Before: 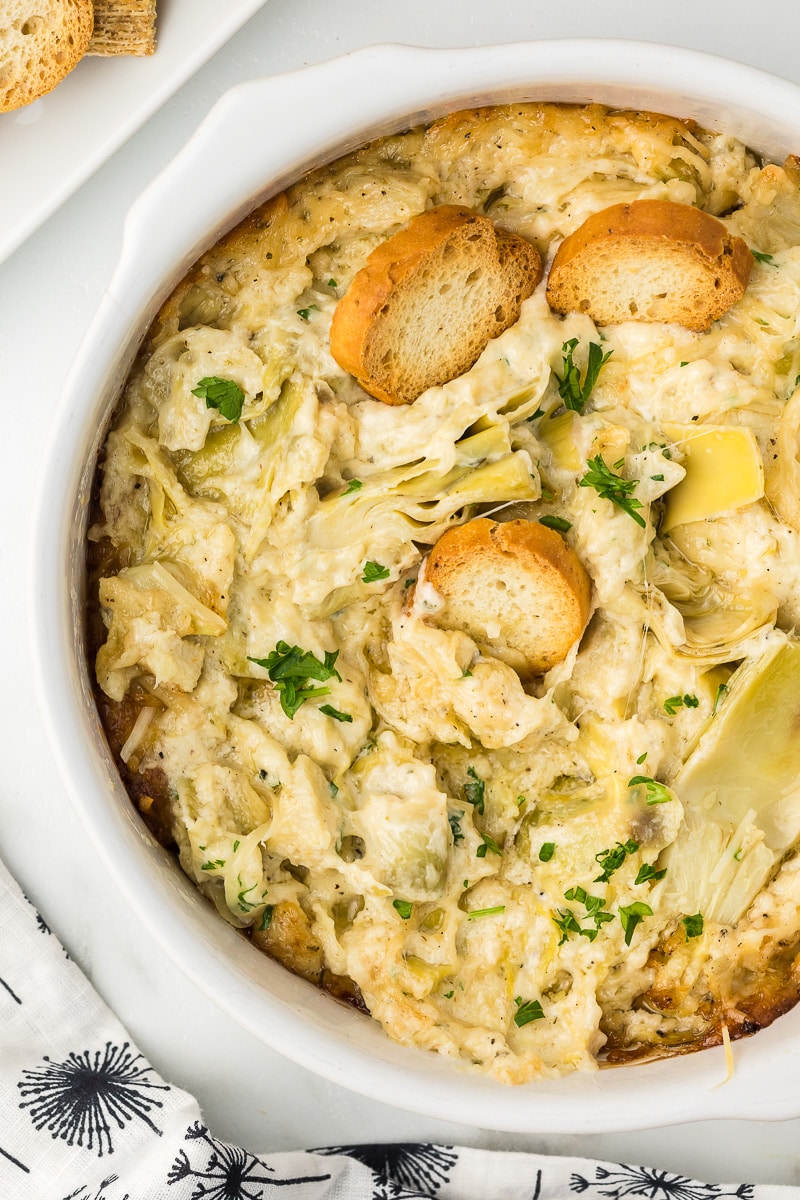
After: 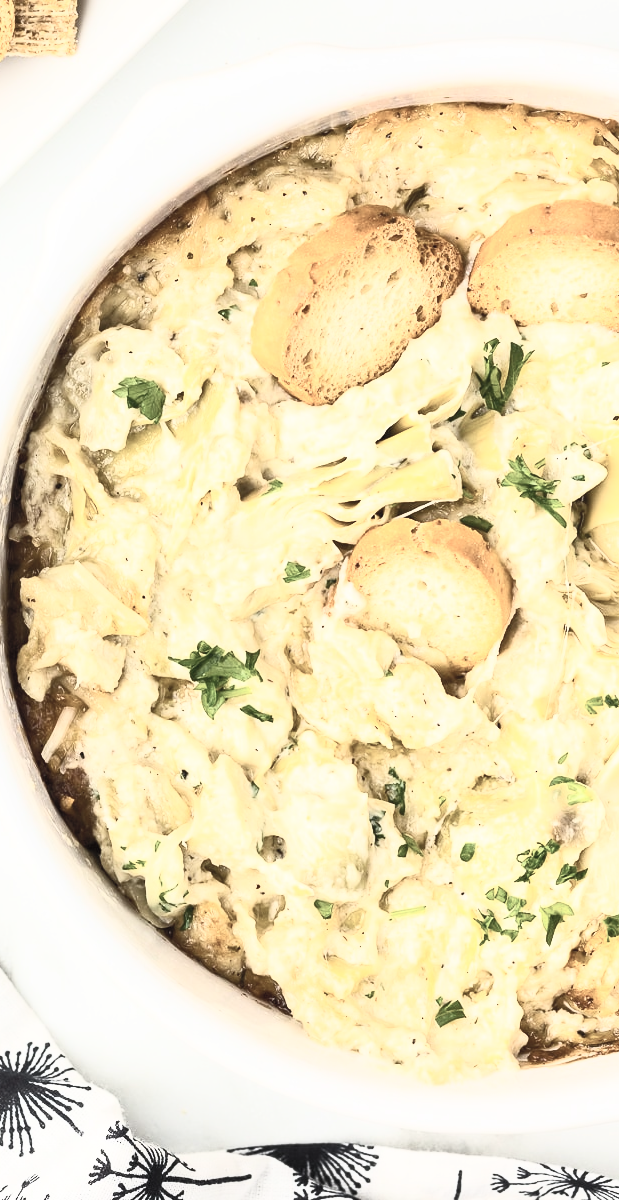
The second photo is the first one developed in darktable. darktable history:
contrast brightness saturation: contrast 0.57, brightness 0.57, saturation -0.34
crop: left 9.88%, right 12.664%
